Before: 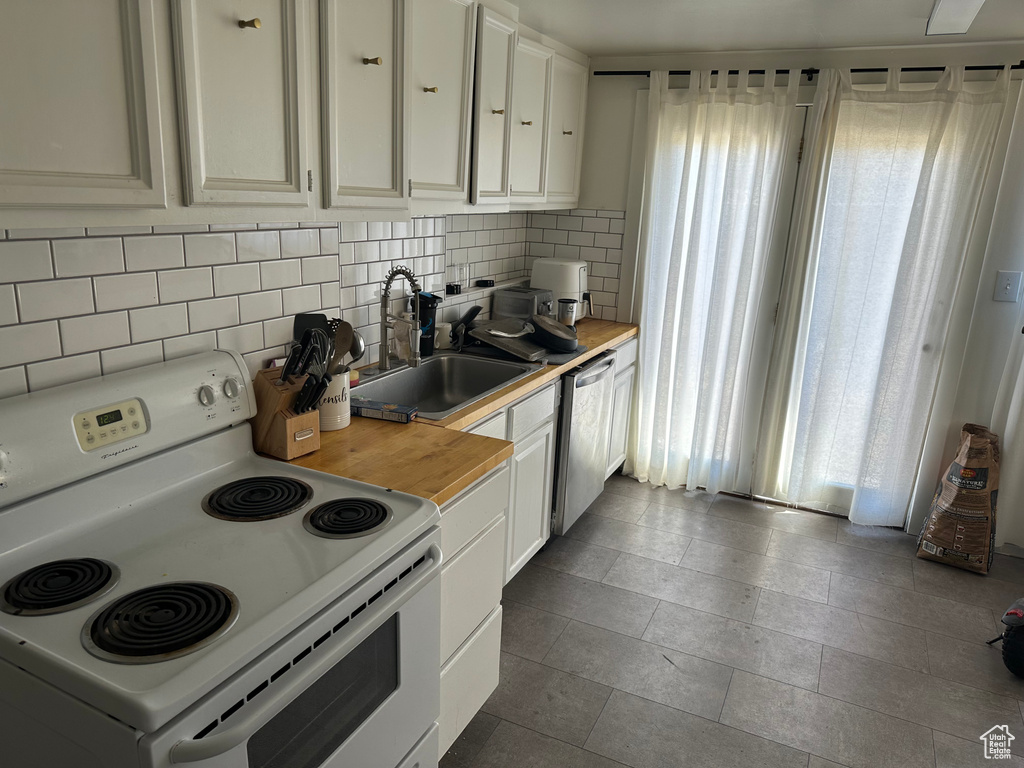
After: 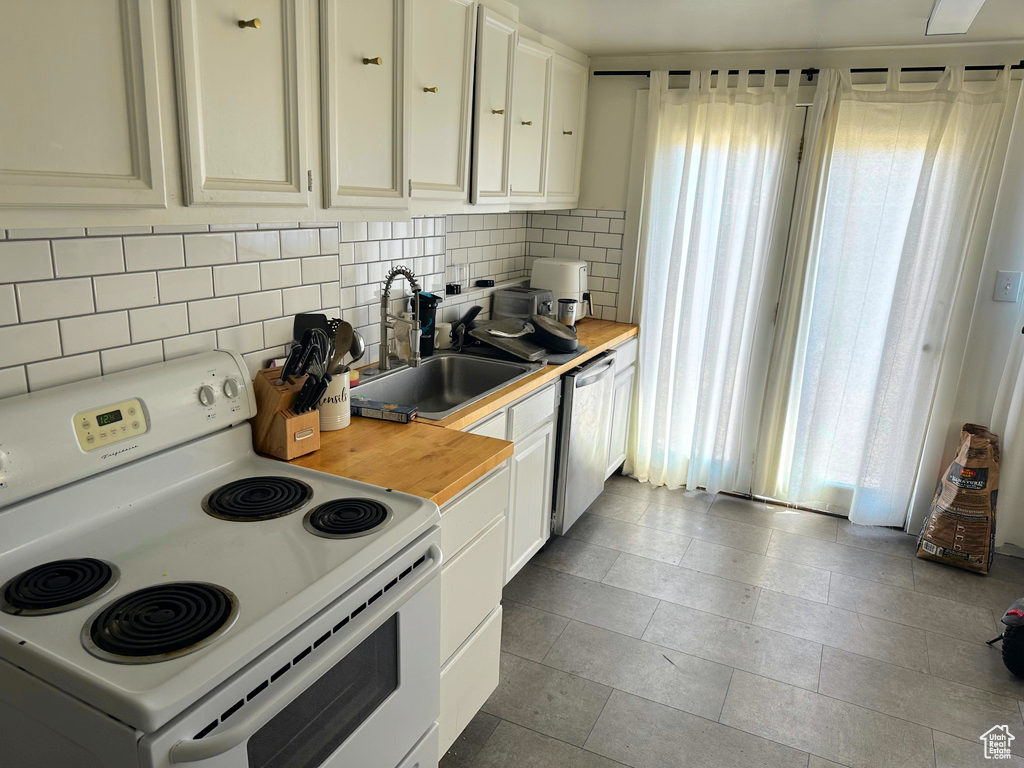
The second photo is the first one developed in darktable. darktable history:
tone curve: curves: ch0 [(0, 0) (0.051, 0.047) (0.102, 0.099) (0.228, 0.275) (0.432, 0.535) (0.695, 0.778) (0.908, 0.946) (1, 1)]; ch1 [(0, 0) (0.339, 0.298) (0.402, 0.363) (0.453, 0.413) (0.485, 0.469) (0.494, 0.493) (0.504, 0.501) (0.525, 0.534) (0.563, 0.595) (0.597, 0.638) (1, 1)]; ch2 [(0, 0) (0.48, 0.48) (0.504, 0.5) (0.539, 0.554) (0.59, 0.63) (0.642, 0.684) (0.824, 0.815) (1, 1)], color space Lab, independent channels, preserve colors none
